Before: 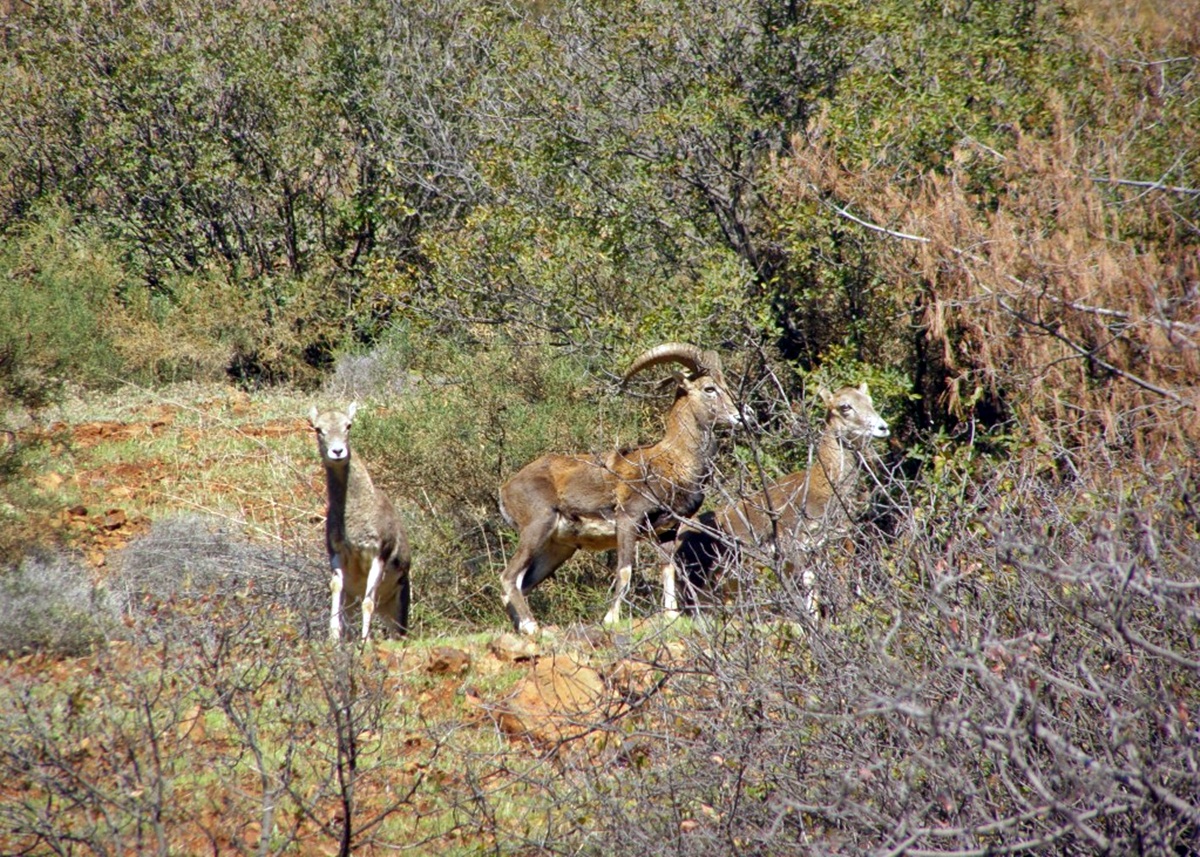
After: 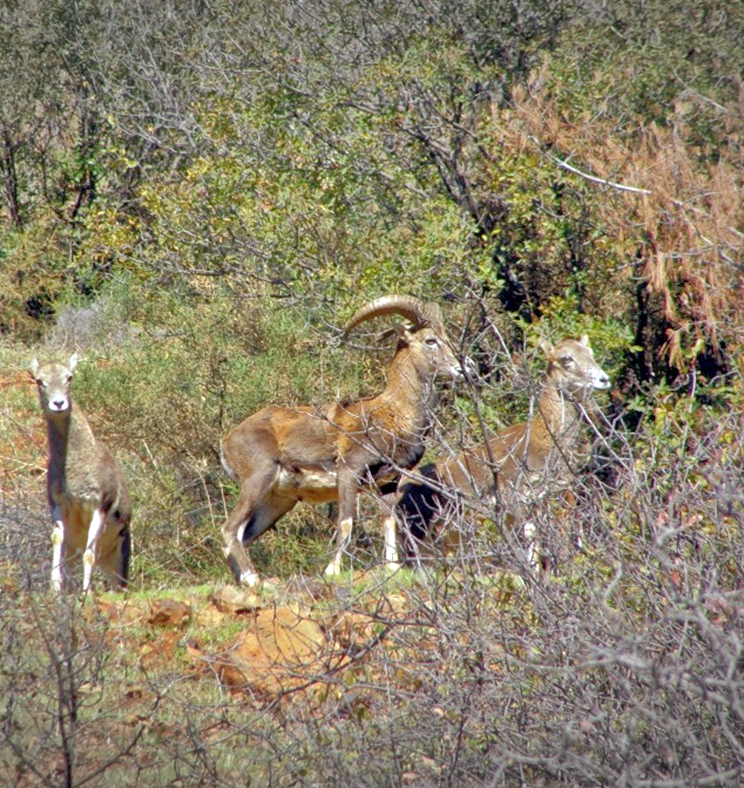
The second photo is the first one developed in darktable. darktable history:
crop and rotate: left 23.282%, top 5.643%, right 14.687%, bottom 2.308%
shadows and highlights: highlights color adjustment 78.95%
tone equalizer: -7 EV 0.151 EV, -6 EV 0.602 EV, -5 EV 1.15 EV, -4 EV 1.3 EV, -3 EV 1.13 EV, -2 EV 0.6 EV, -1 EV 0.167 EV
vignetting: fall-off start 100.94%, brightness -0.337, width/height ratio 1.307
